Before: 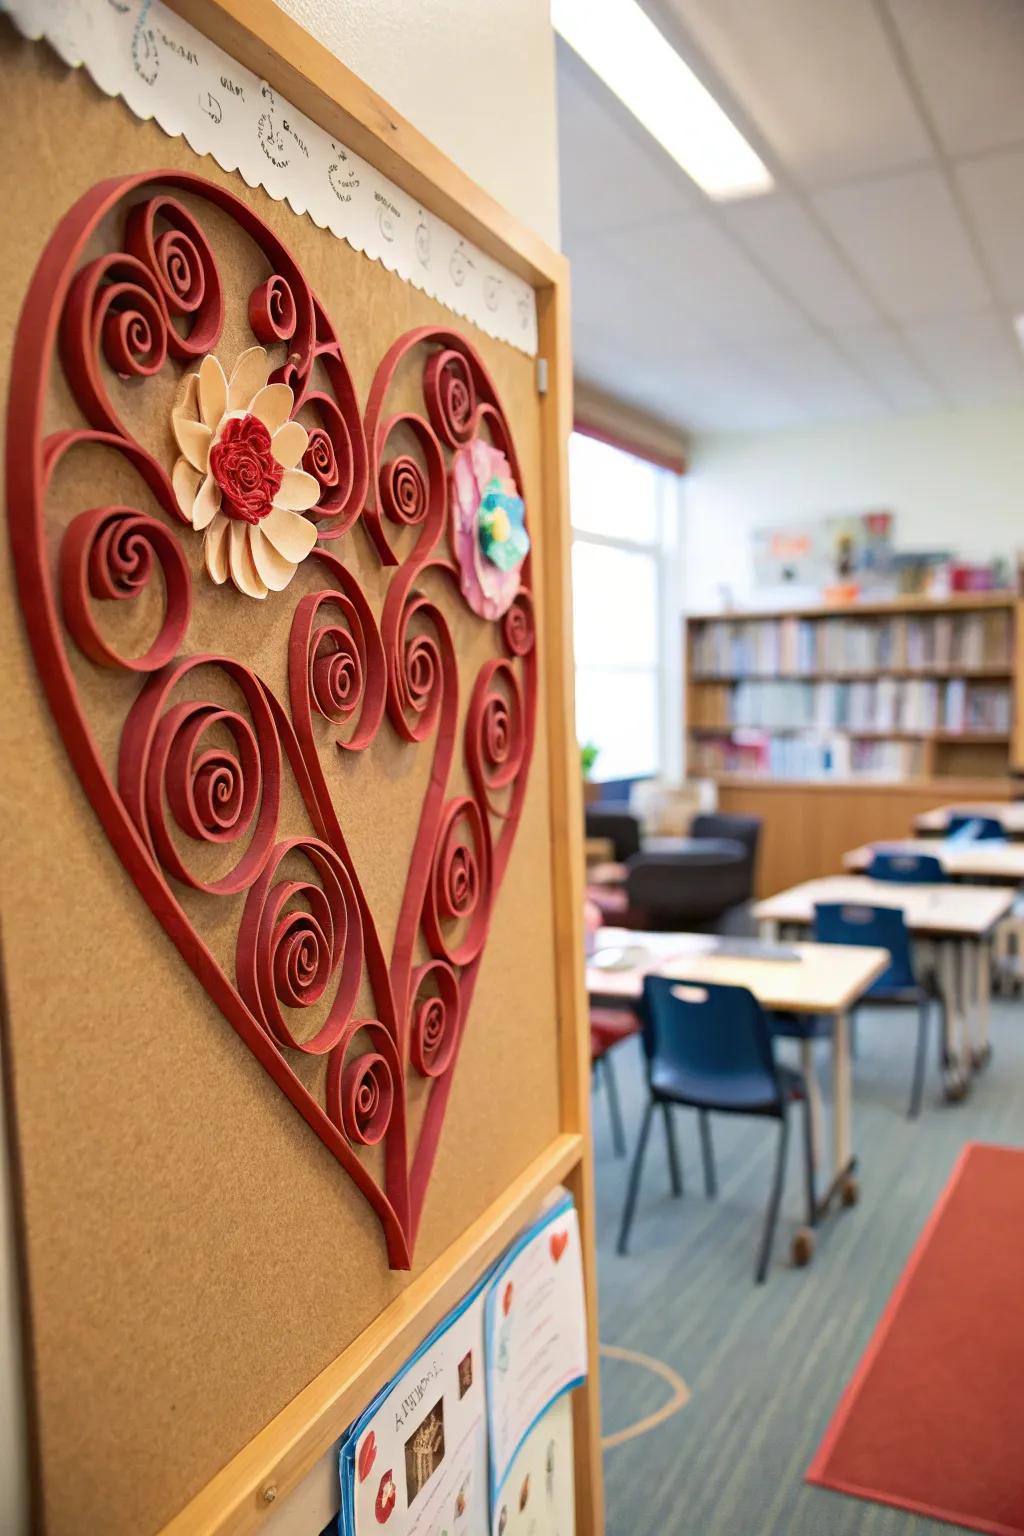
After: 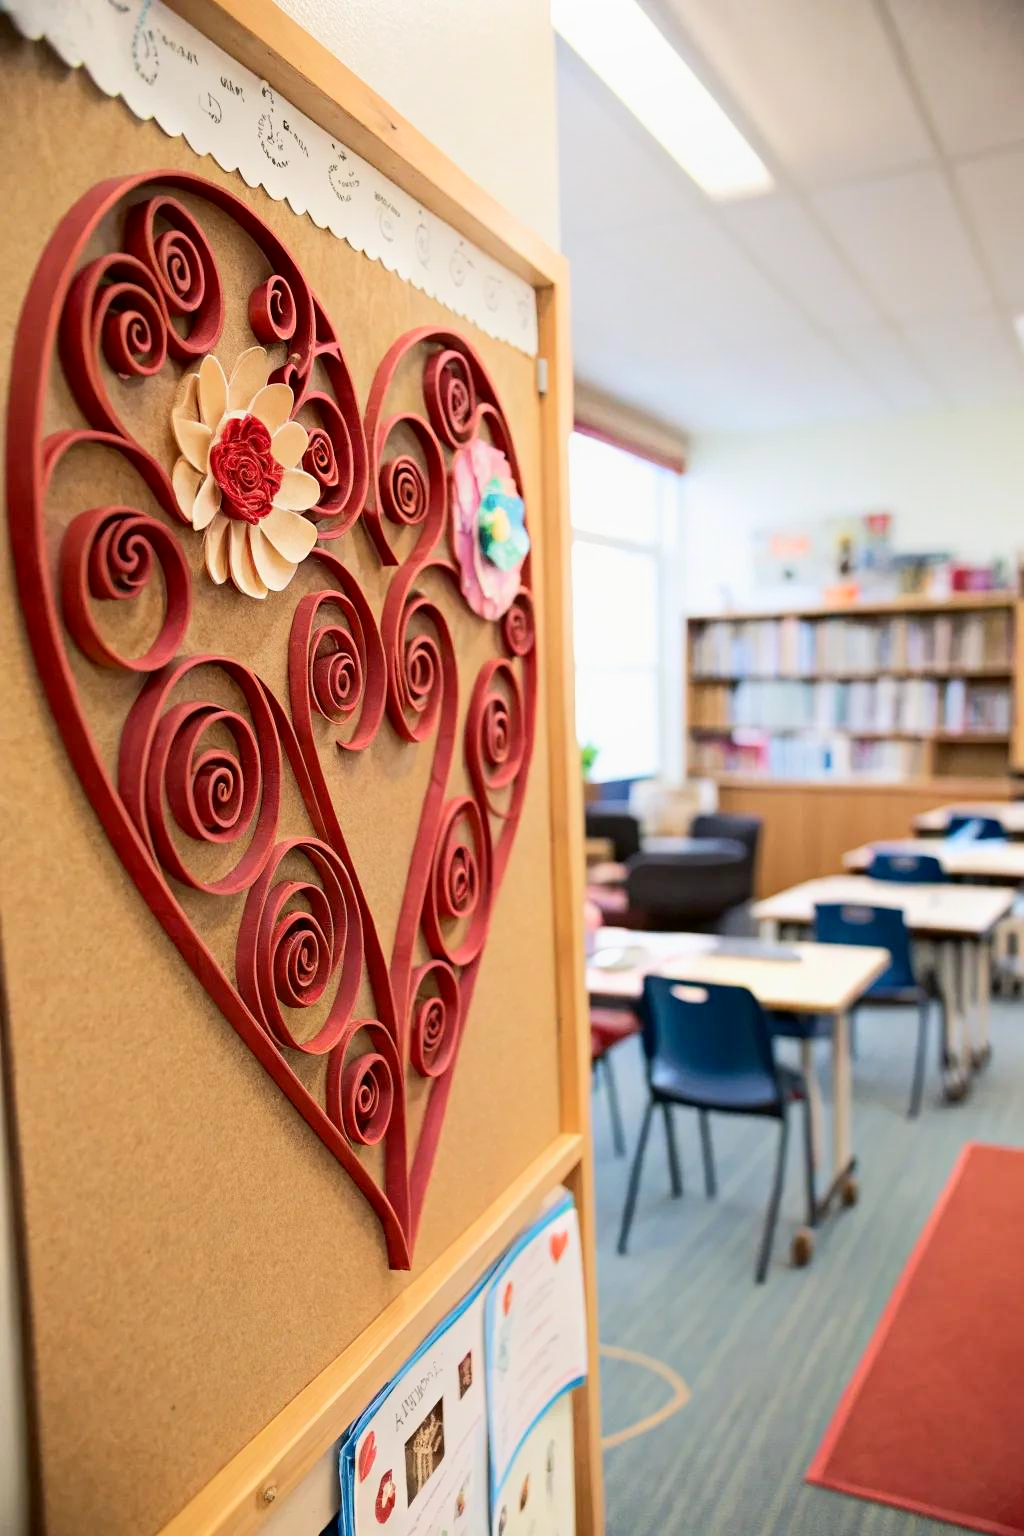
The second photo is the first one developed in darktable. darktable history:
shadows and highlights: shadows -61.94, white point adjustment -5.27, highlights 59.82
base curve: curves: ch0 [(0, 0) (0.262, 0.32) (0.722, 0.705) (1, 1)]
